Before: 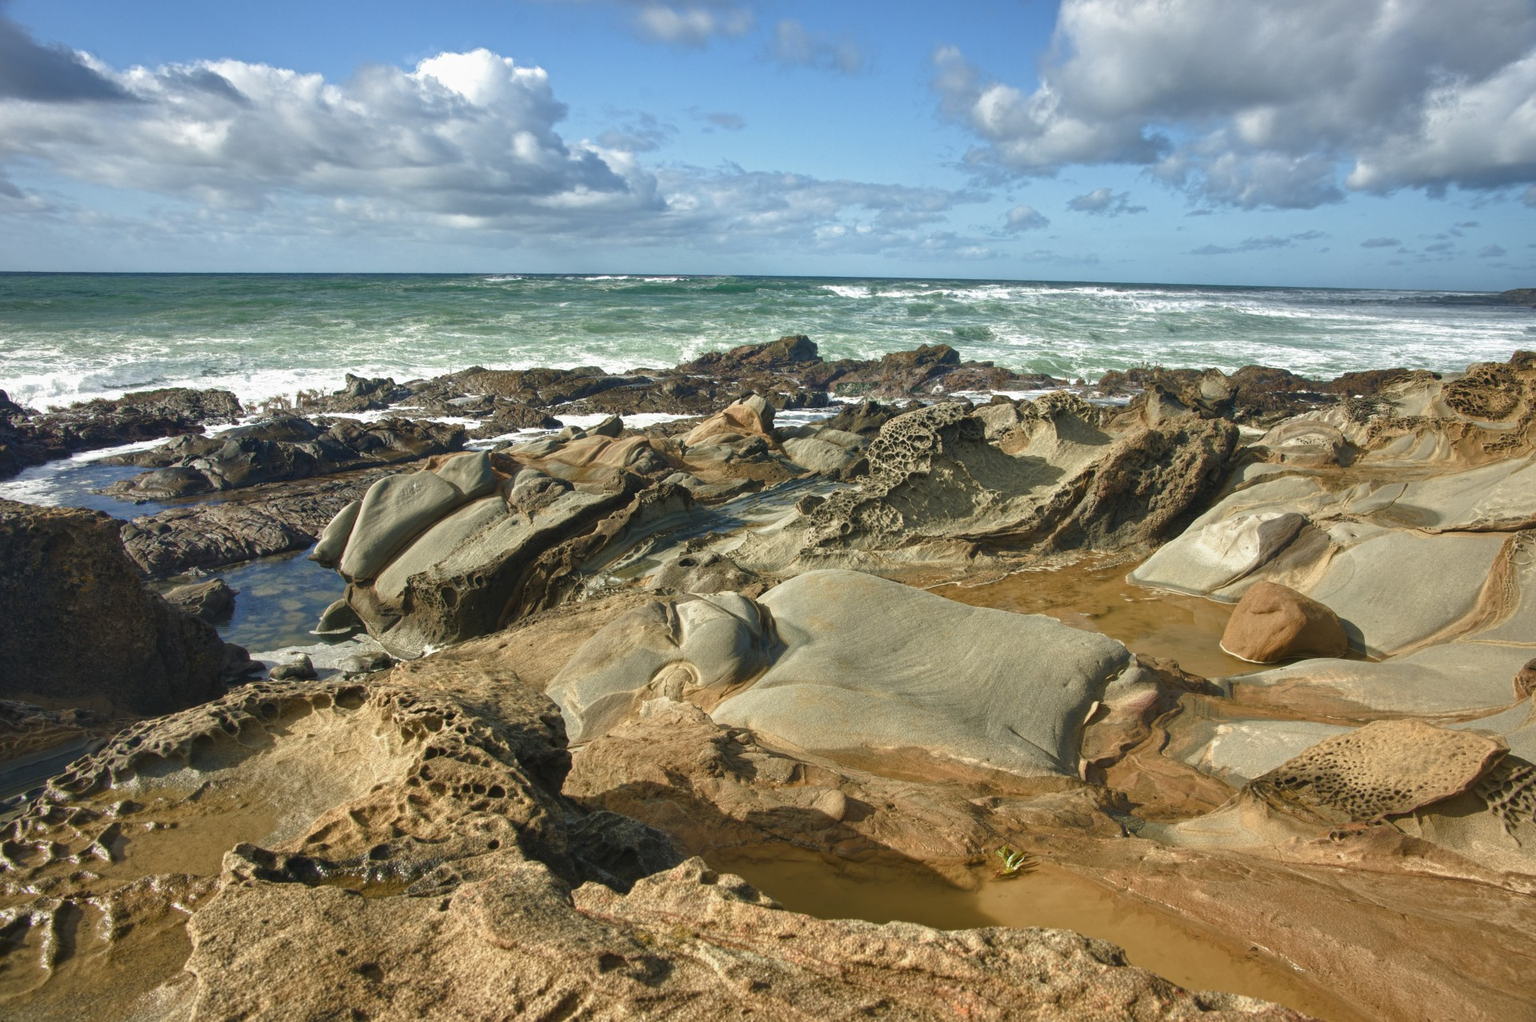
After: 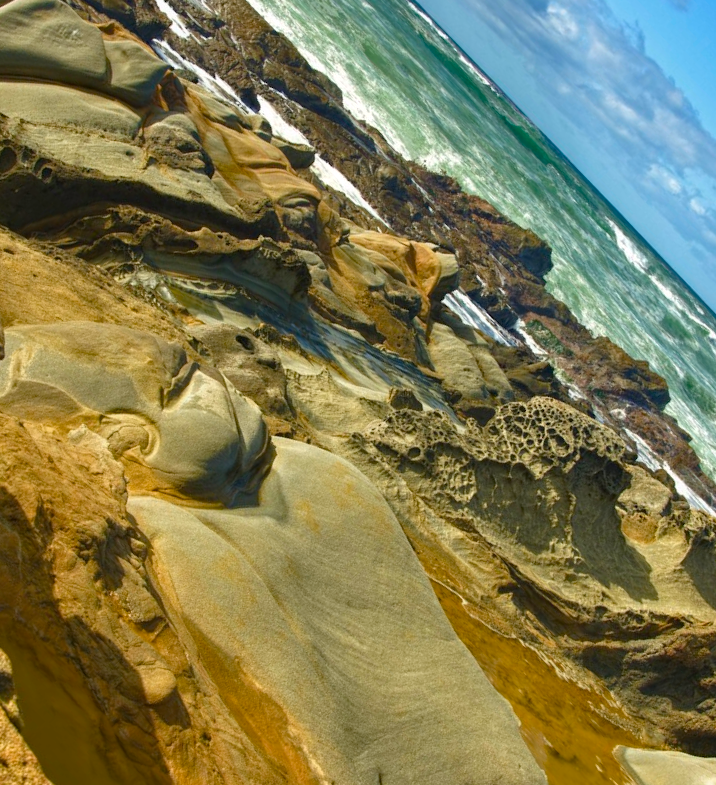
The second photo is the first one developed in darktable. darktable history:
color balance rgb: linear chroma grading › global chroma 9.856%, perceptual saturation grading › global saturation 30.537%, global vibrance 14.66%
crop and rotate: angle -45.46°, top 16.105%, right 0.977%, bottom 11.632%
haze removal: compatibility mode true, adaptive false
